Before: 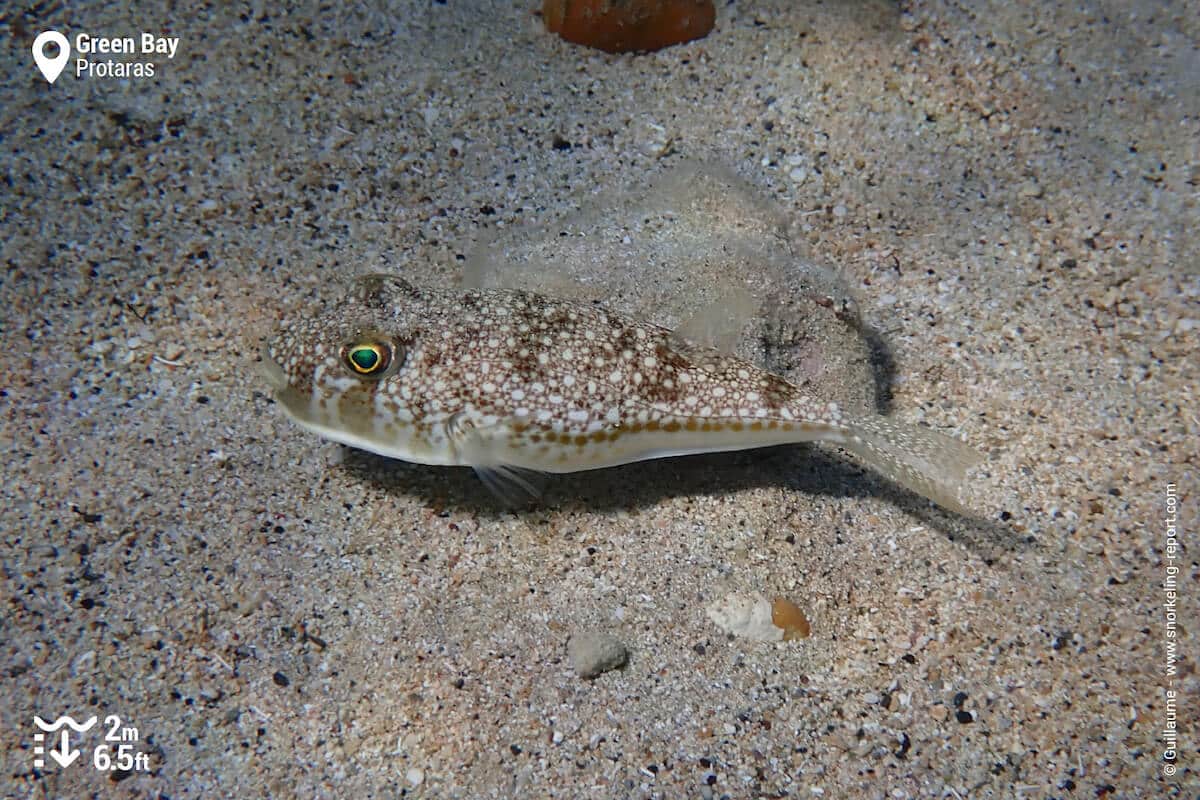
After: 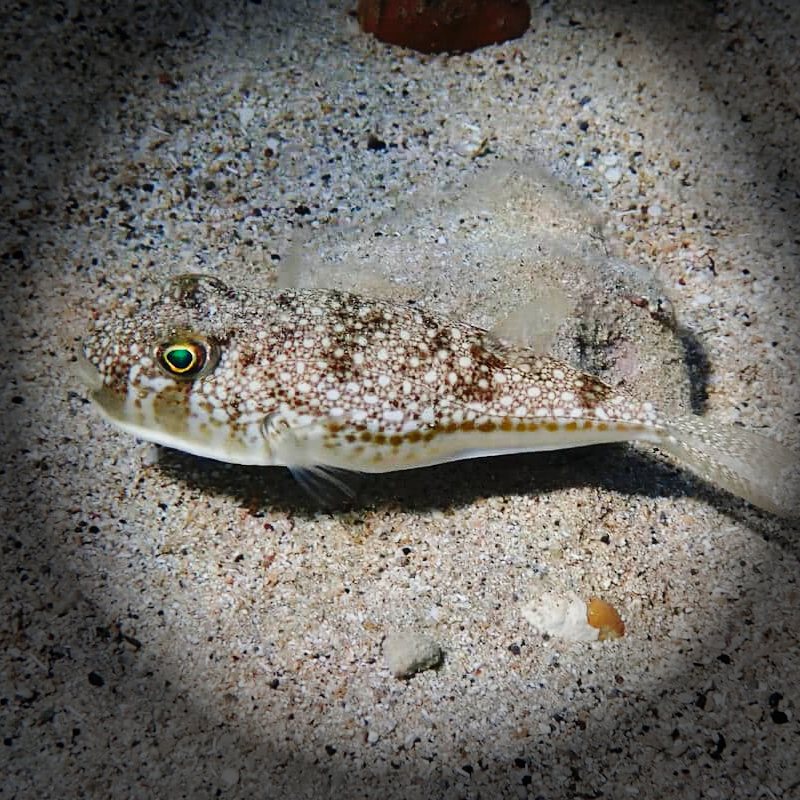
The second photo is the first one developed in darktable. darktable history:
crop and rotate: left 15.446%, right 17.836%
base curve: curves: ch0 [(0, 0) (0.036, 0.025) (0.121, 0.166) (0.206, 0.329) (0.605, 0.79) (1, 1)], preserve colors none
vignetting: fall-off start 76.42%, fall-off radius 27.36%, brightness -0.872, center (0.037, -0.09), width/height ratio 0.971
